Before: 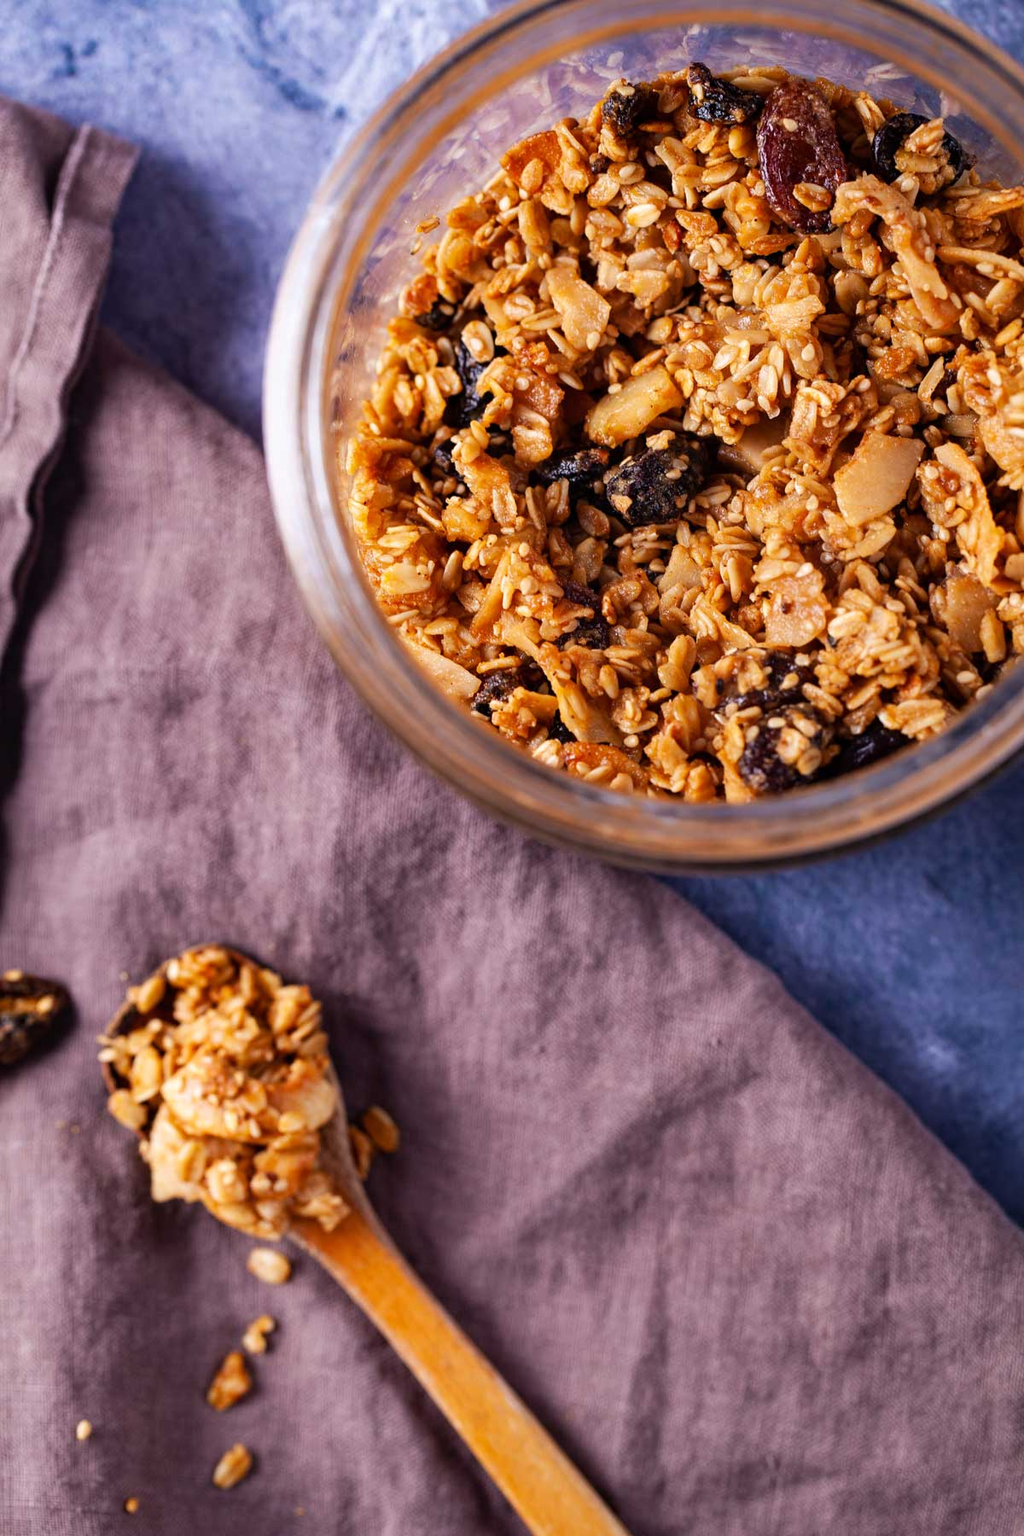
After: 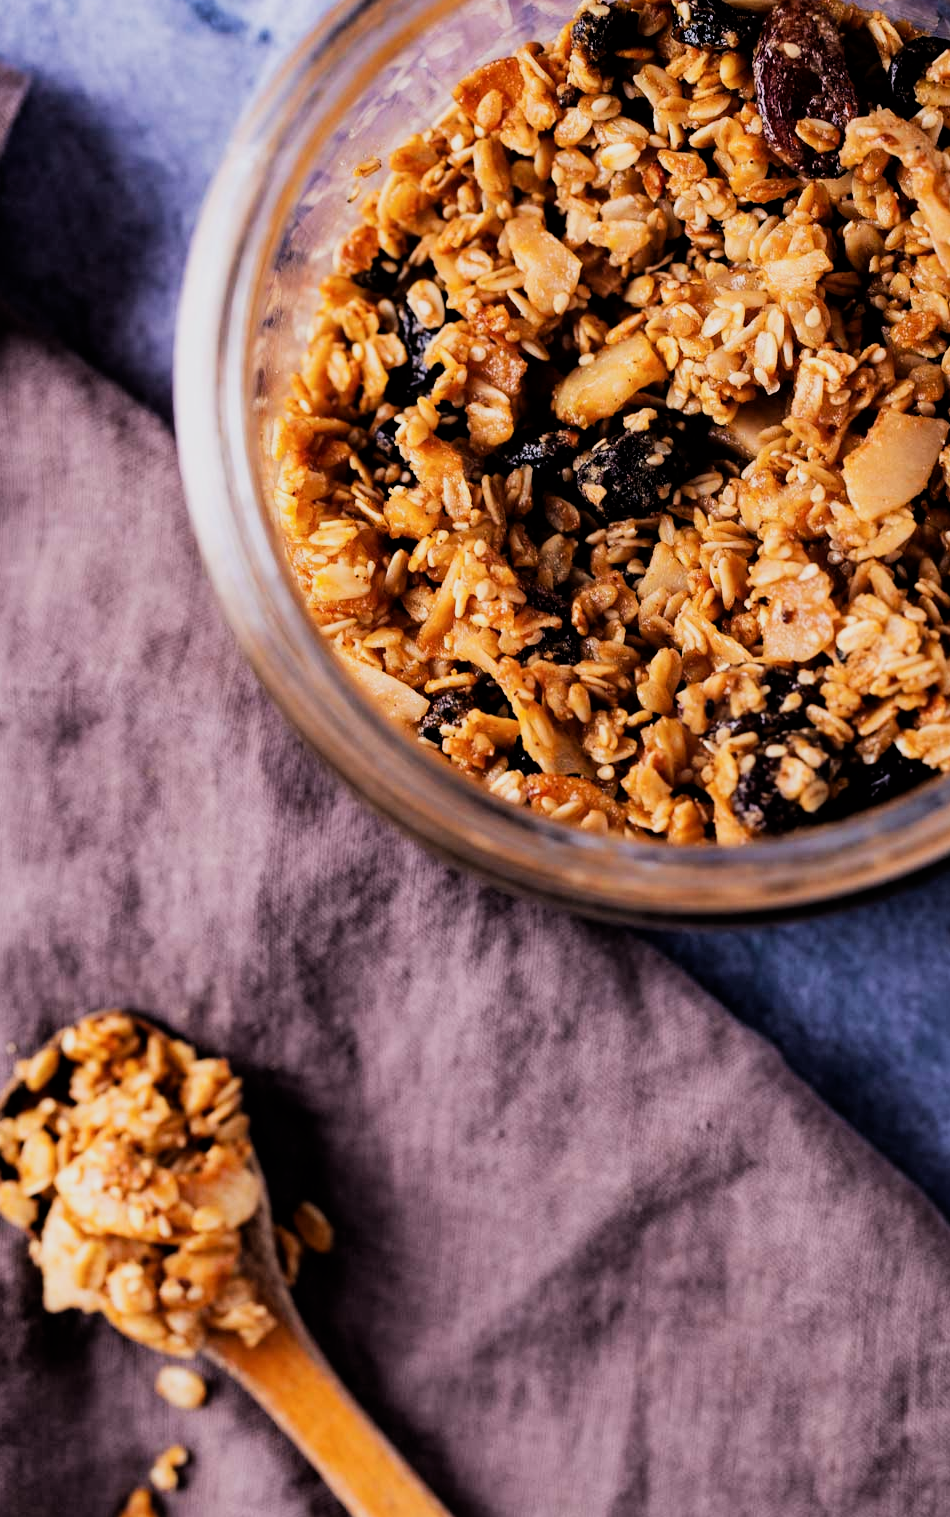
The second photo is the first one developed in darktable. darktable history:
crop: left 11.225%, top 5.381%, right 9.565%, bottom 10.314%
filmic rgb: black relative exposure -5 EV, hardness 2.88, contrast 1.4, highlights saturation mix -30%
